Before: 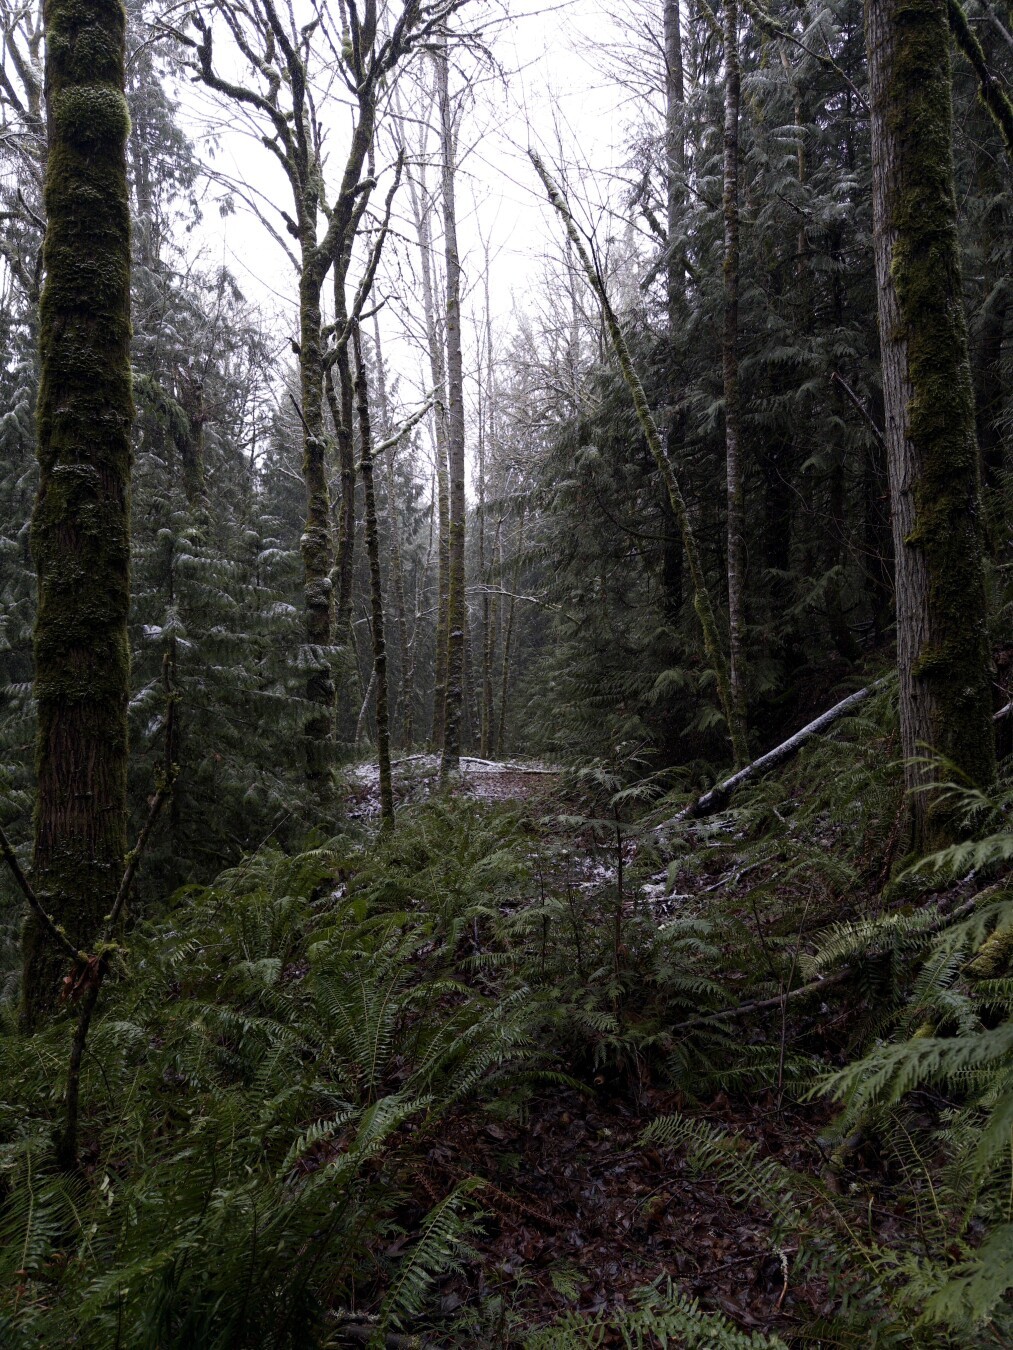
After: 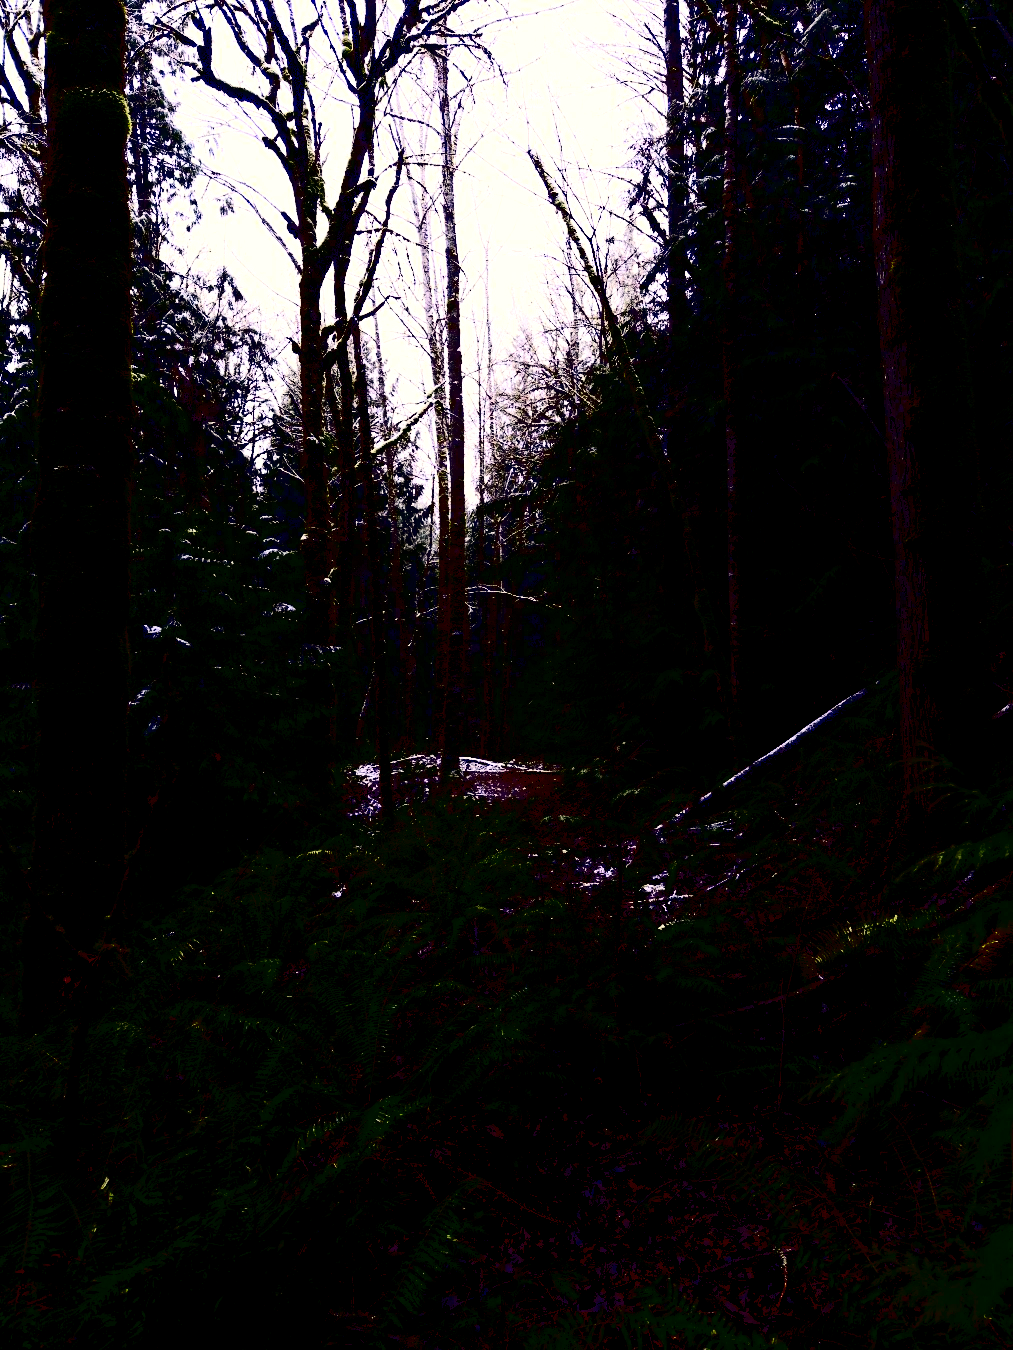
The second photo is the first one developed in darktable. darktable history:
exposure: black level correction 0.016, exposure -0.009 EV, compensate highlight preservation false
color balance rgb: shadows lift › chroma 1%, shadows lift › hue 240.84°, highlights gain › chroma 2%, highlights gain › hue 73.2°, global offset › luminance -0.5%, perceptual saturation grading › global saturation 20%, perceptual saturation grading › highlights -25%, perceptual saturation grading › shadows 50%, global vibrance 25.26%
contrast brightness saturation: contrast 0.77, brightness -1, saturation 1
tone equalizer: -8 EV -0.417 EV, -7 EV -0.389 EV, -6 EV -0.333 EV, -5 EV -0.222 EV, -3 EV 0.222 EV, -2 EV 0.333 EV, -1 EV 0.389 EV, +0 EV 0.417 EV, edges refinement/feathering 500, mask exposure compensation -1.57 EV, preserve details no
